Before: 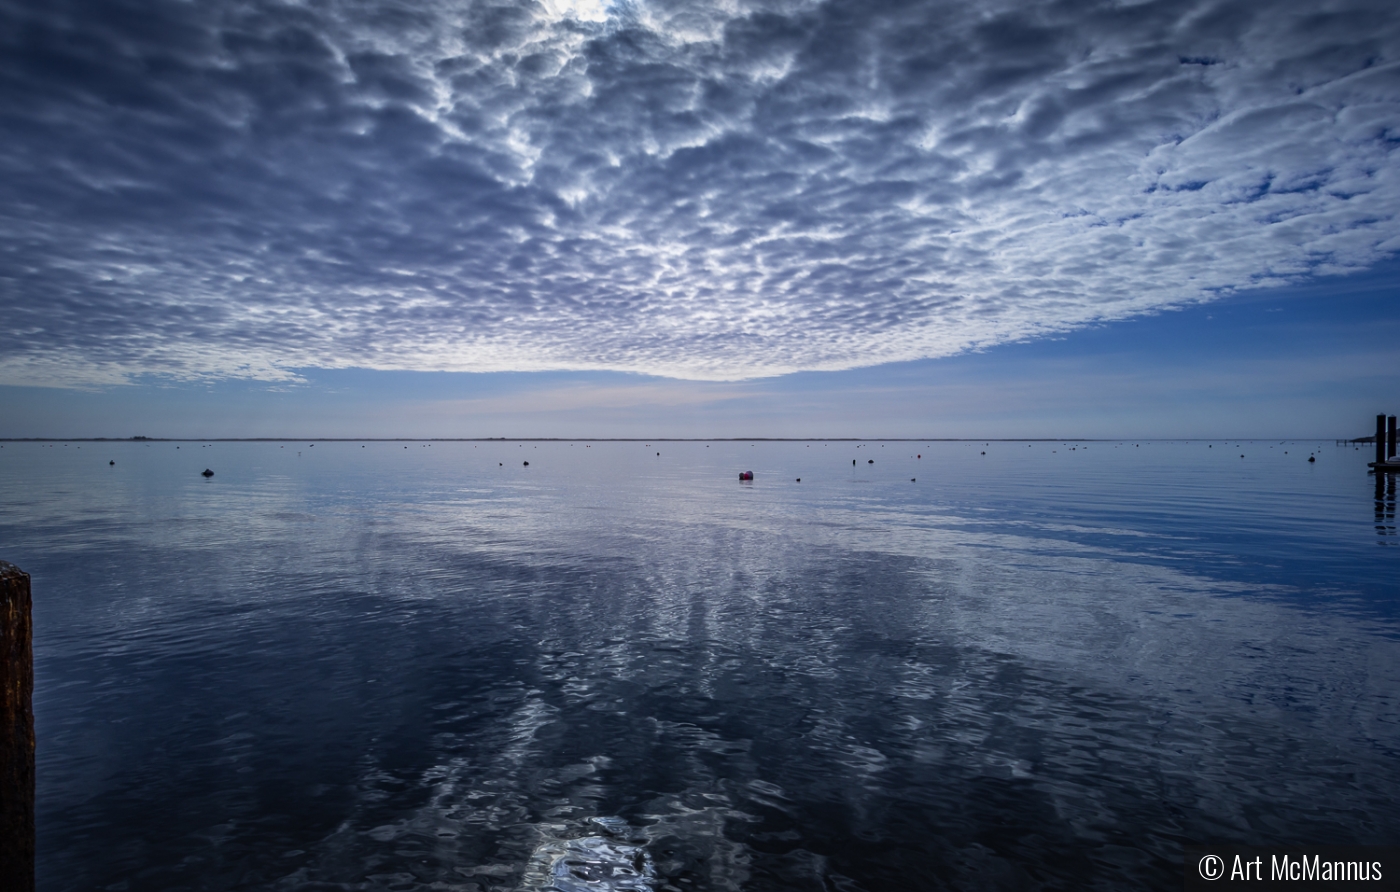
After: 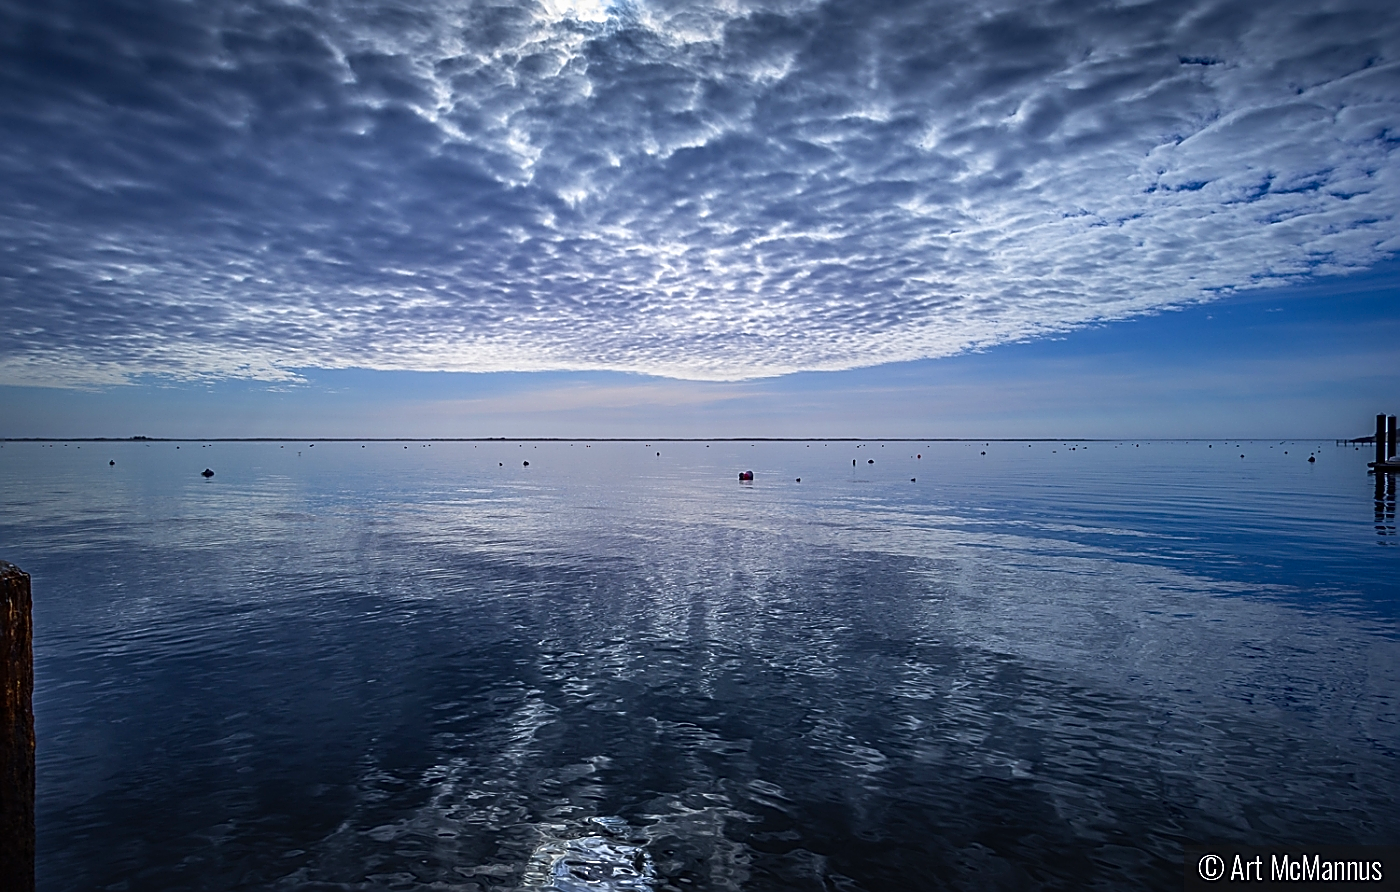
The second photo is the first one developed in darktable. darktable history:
exposure: exposure 0.129 EV, compensate highlight preservation false
sharpen: radius 1.705, amount 1.29
contrast brightness saturation: contrast 0.038, saturation 0.162
